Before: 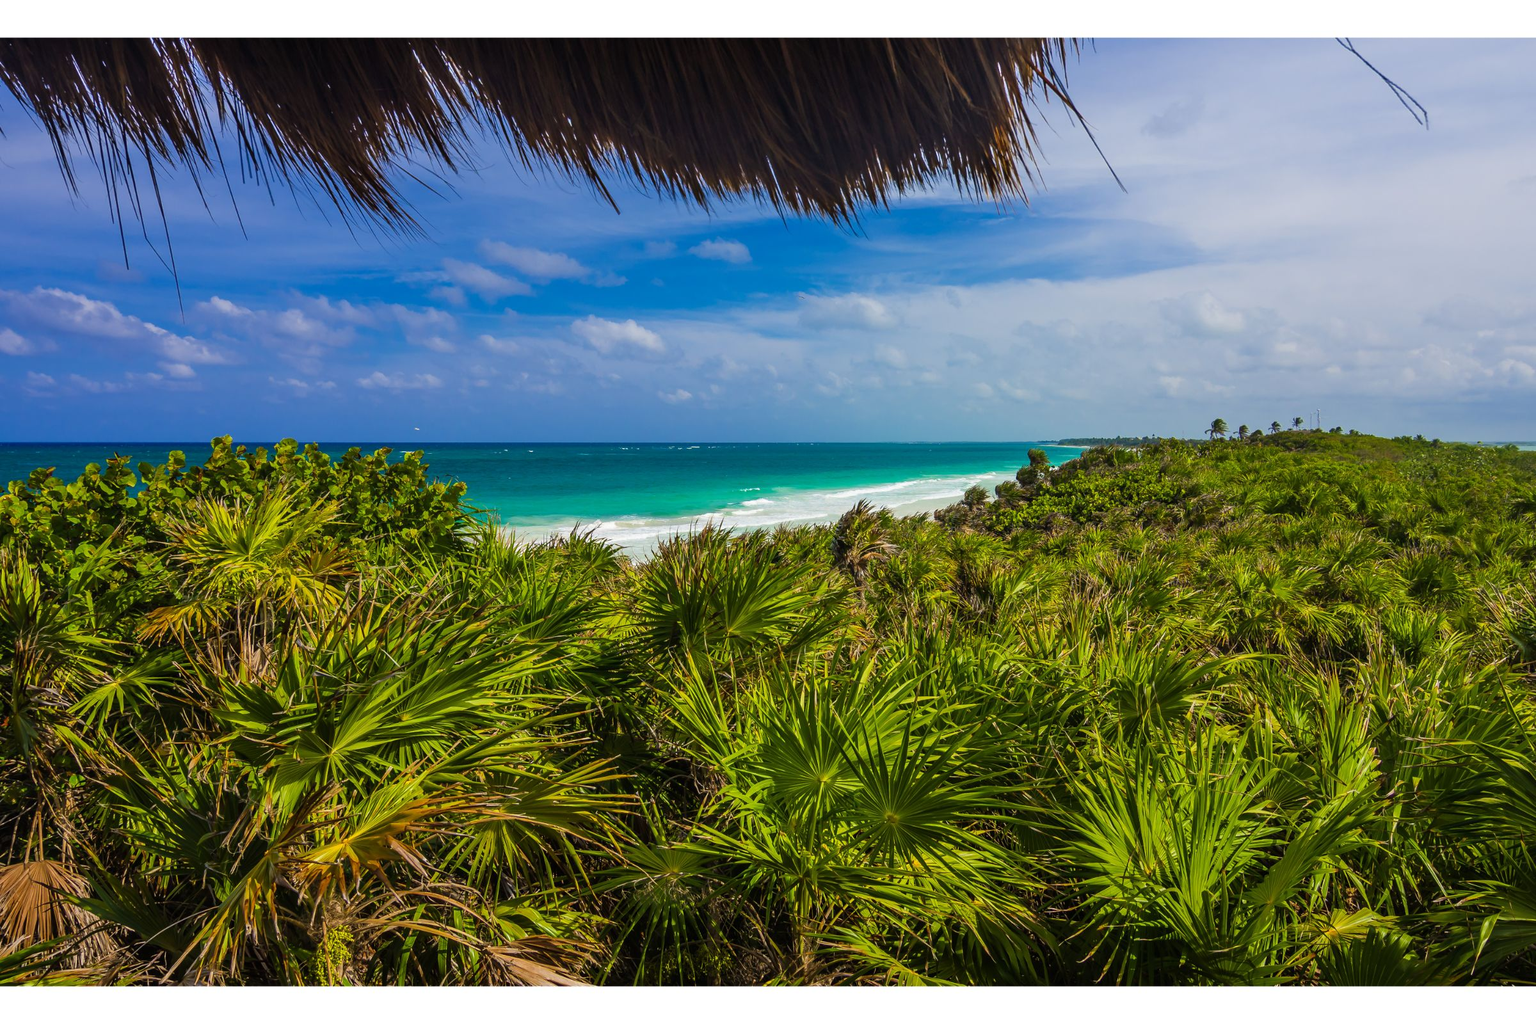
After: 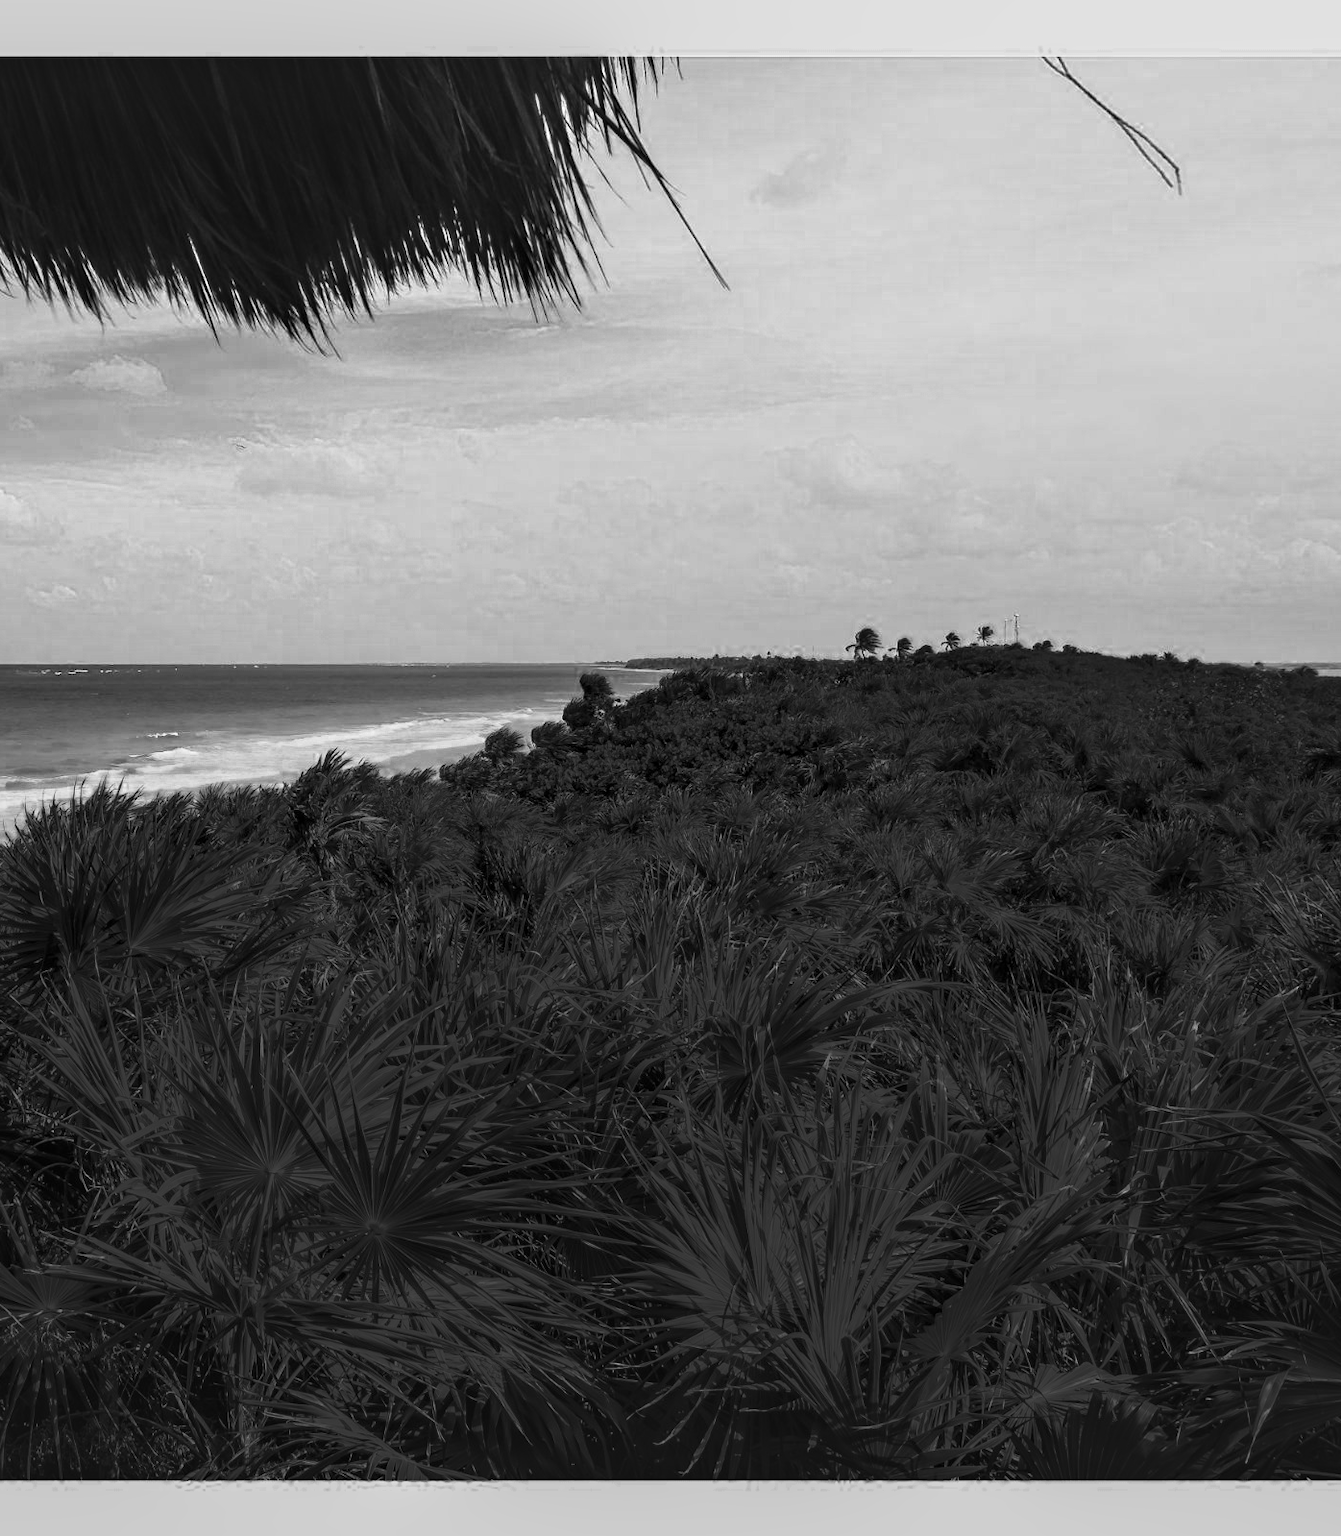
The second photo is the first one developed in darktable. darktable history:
local contrast: on, module defaults
color balance rgb: perceptual saturation grading › global saturation 19.686%, global vibrance 20%
crop: left 41.766%
color zones: curves: ch0 [(0.287, 0.048) (0.493, 0.484) (0.737, 0.816)]; ch1 [(0, 0) (0.143, 0) (0.286, 0) (0.429, 0) (0.571, 0) (0.714, 0) (0.857, 0)]
tone equalizer: on, module defaults
exposure: exposure -0.546 EV, compensate highlight preservation false
color correction: highlights a* -7.27, highlights b* -0.177, shadows a* 20.59, shadows b* 12.44
tone curve: curves: ch0 [(0, 0.013) (0.104, 0.103) (0.258, 0.267) (0.448, 0.489) (0.709, 0.794) (0.895, 0.915) (0.994, 0.971)]; ch1 [(0, 0) (0.335, 0.298) (0.446, 0.416) (0.488, 0.488) (0.515, 0.504) (0.581, 0.615) (0.635, 0.661) (1, 1)]; ch2 [(0, 0) (0.314, 0.306) (0.436, 0.447) (0.502, 0.5) (0.538, 0.541) (0.568, 0.603) (0.641, 0.635) (0.717, 0.701) (1, 1)], color space Lab, independent channels, preserve colors none
